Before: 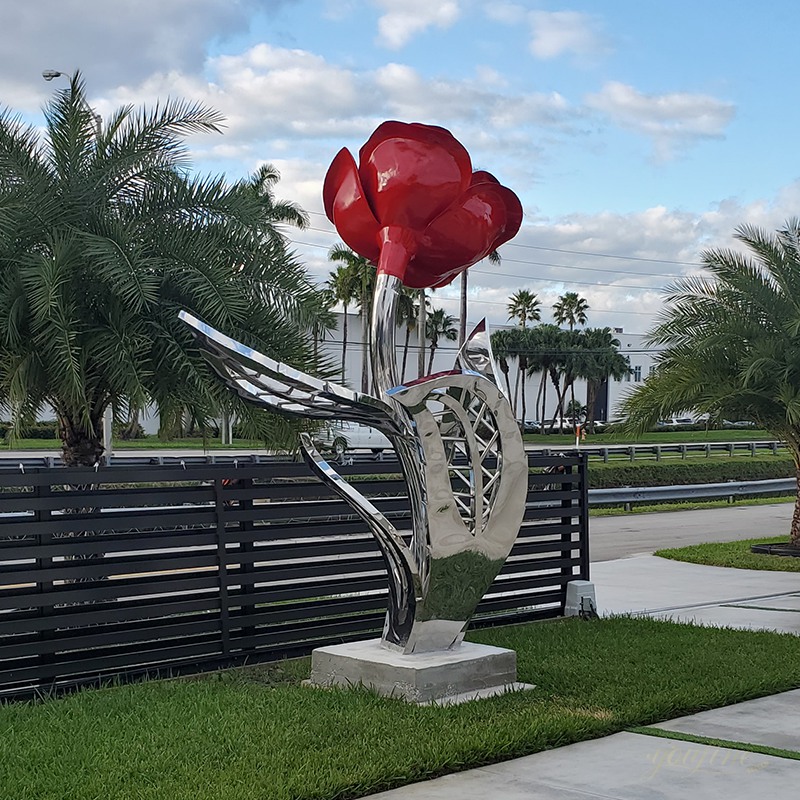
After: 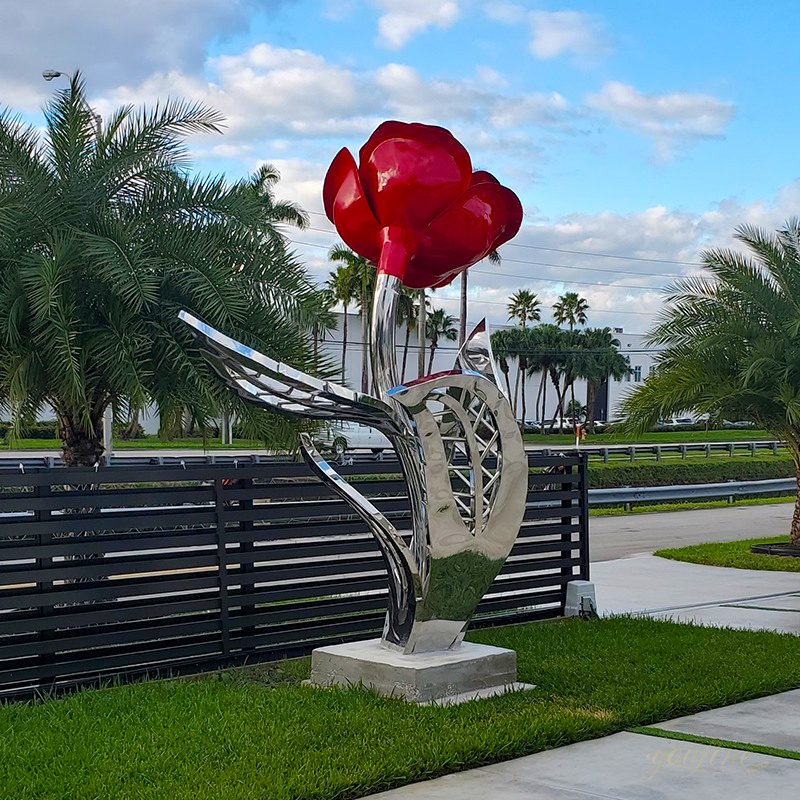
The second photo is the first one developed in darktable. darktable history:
color balance rgb: shadows lift › chroma 0.852%, shadows lift › hue 110°, linear chroma grading › global chroma 15.419%, perceptual saturation grading › global saturation 30.776%
exposure: black level correction 0.001, compensate highlight preservation false
